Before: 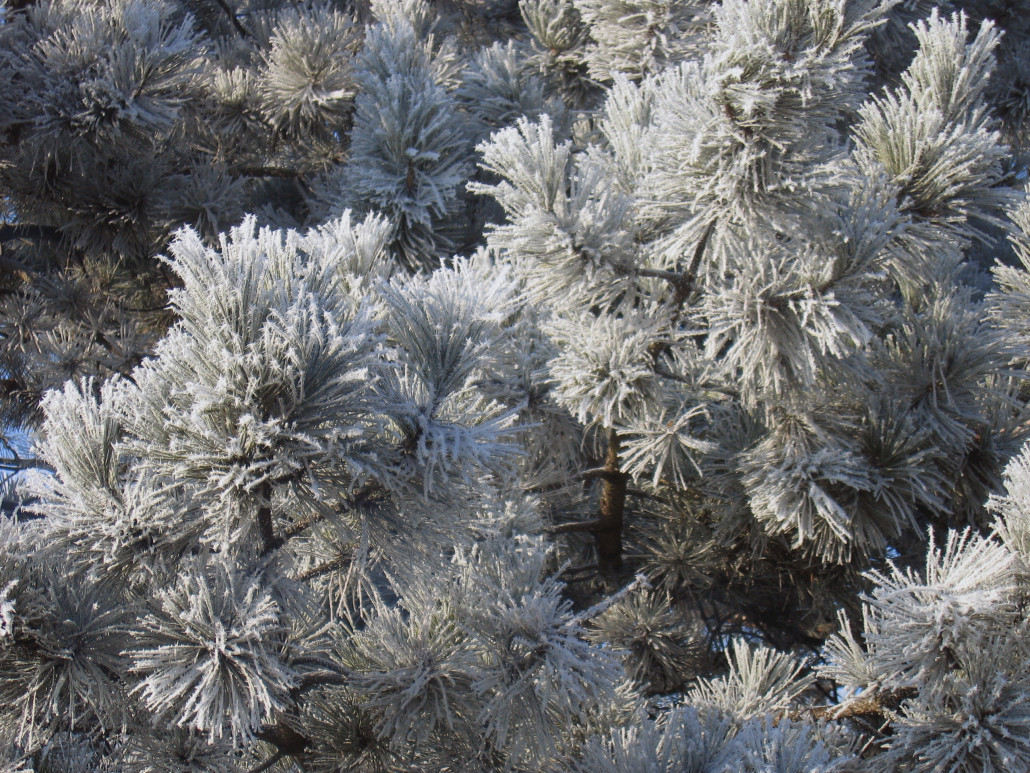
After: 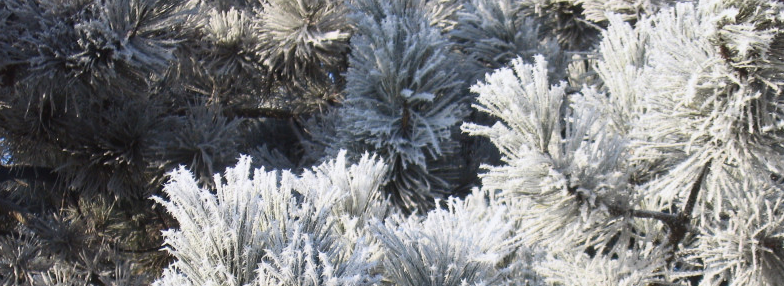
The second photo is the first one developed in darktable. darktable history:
crop: left 0.565%, top 7.651%, right 23.31%, bottom 54.475%
contrast brightness saturation: contrast 0.243, brightness 0.088
